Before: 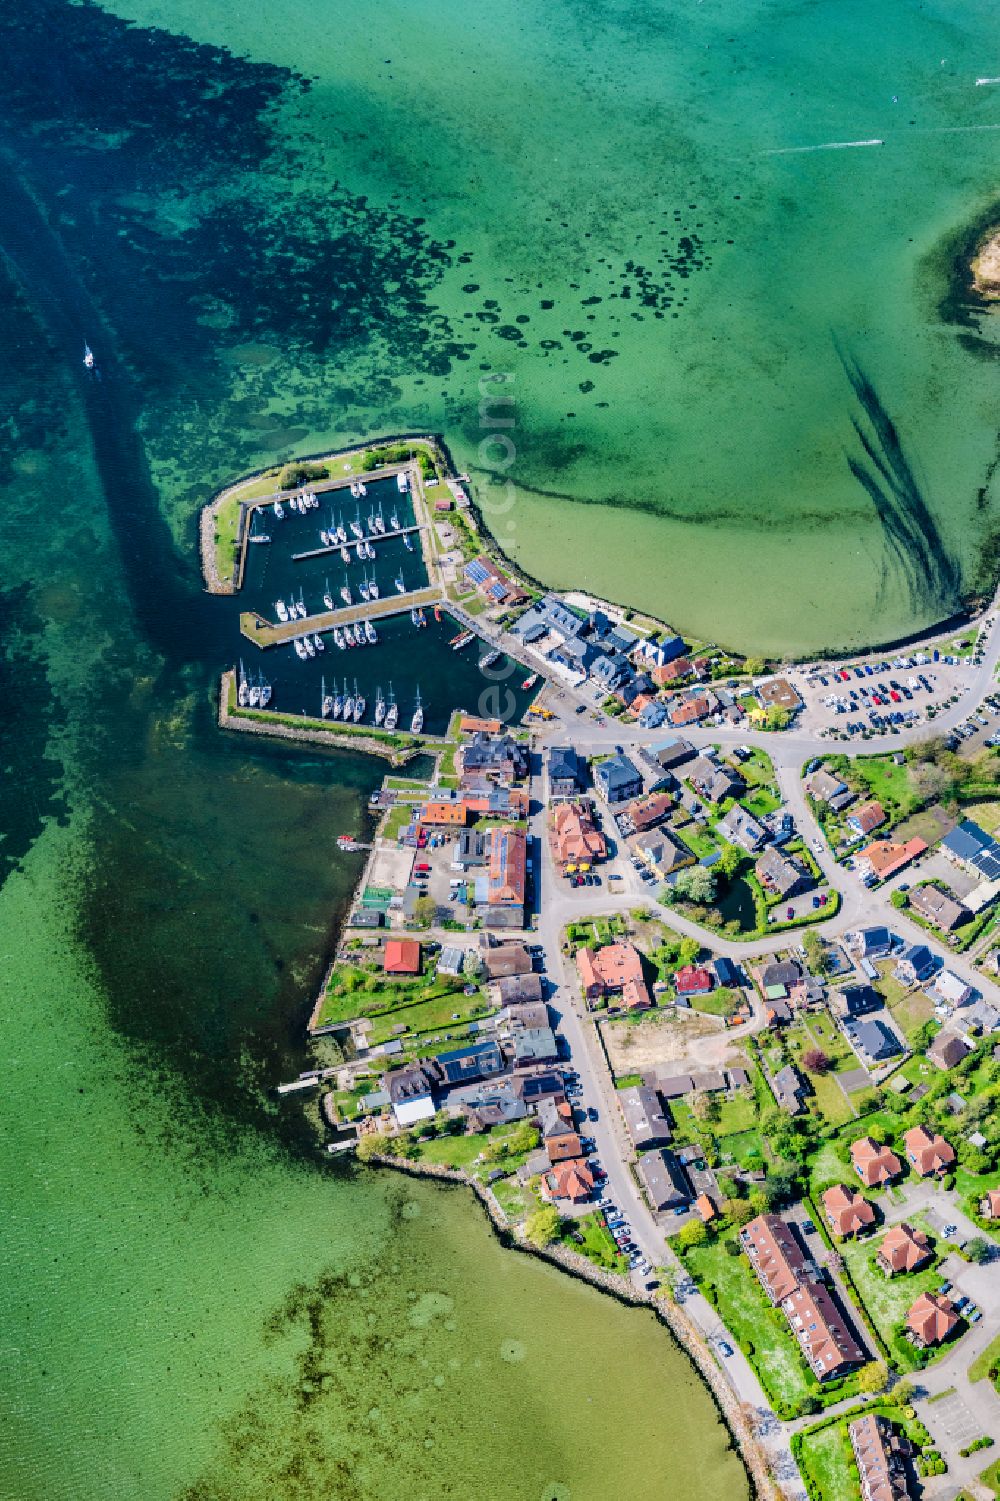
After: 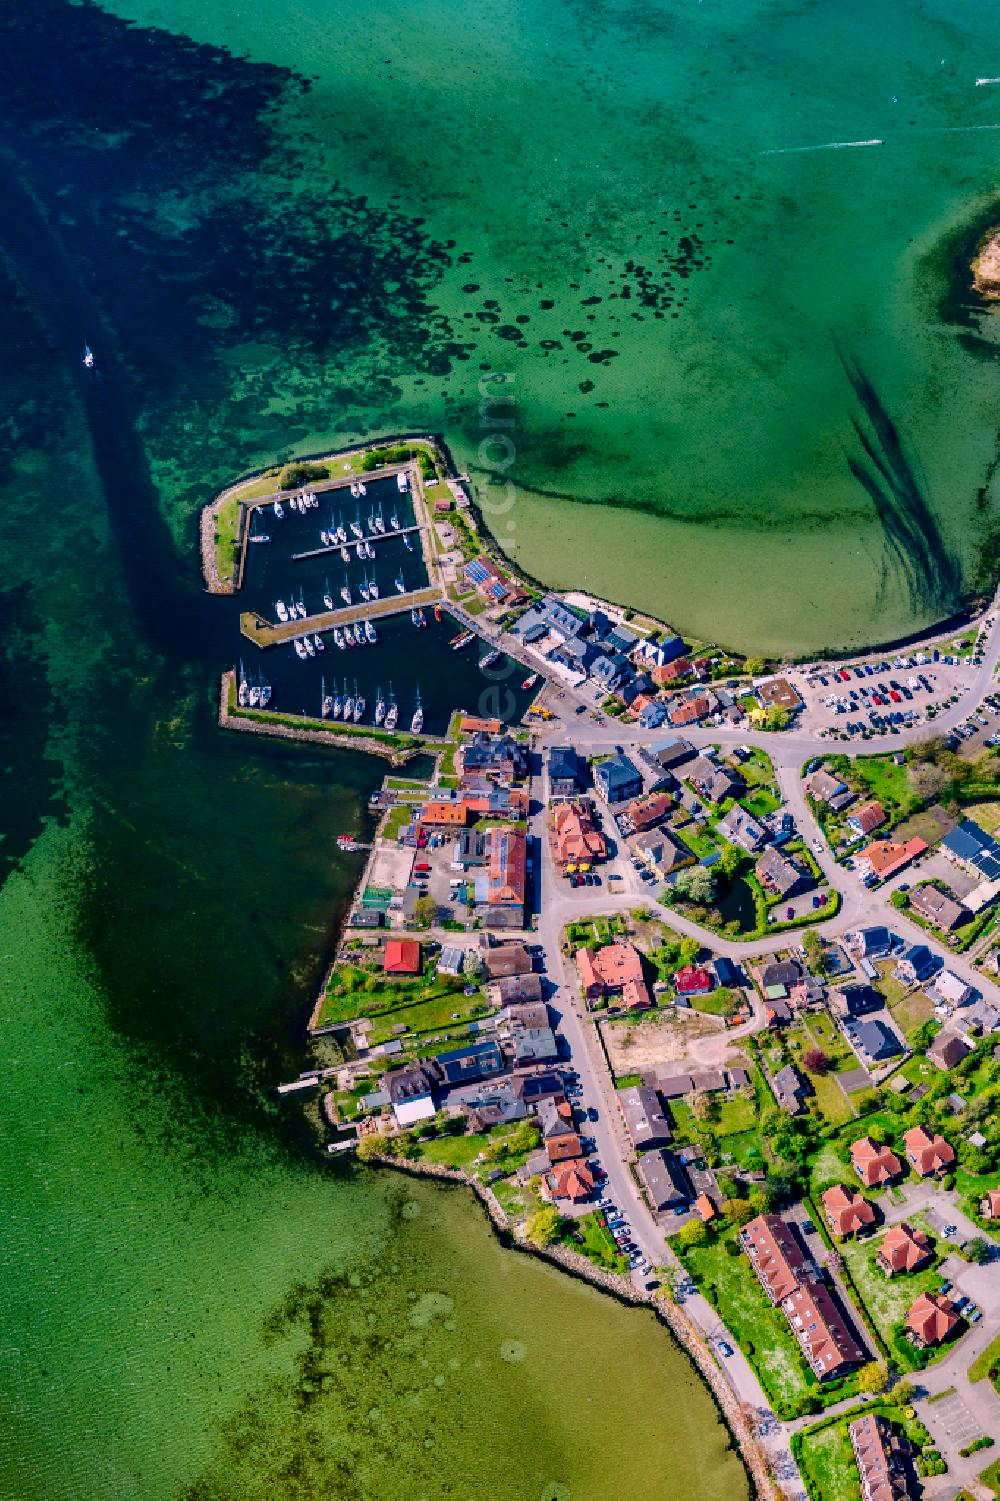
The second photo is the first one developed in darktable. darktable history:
contrast brightness saturation: contrast 0.06, brightness -0.22, saturation 0.14
shadows and highlights: radius 102.85, shadows 24.64, white point adjustment -1.76, highlights 22.79, compress 89.5%, soften with gaussian
white balance: red 1.087, blue 1.028
